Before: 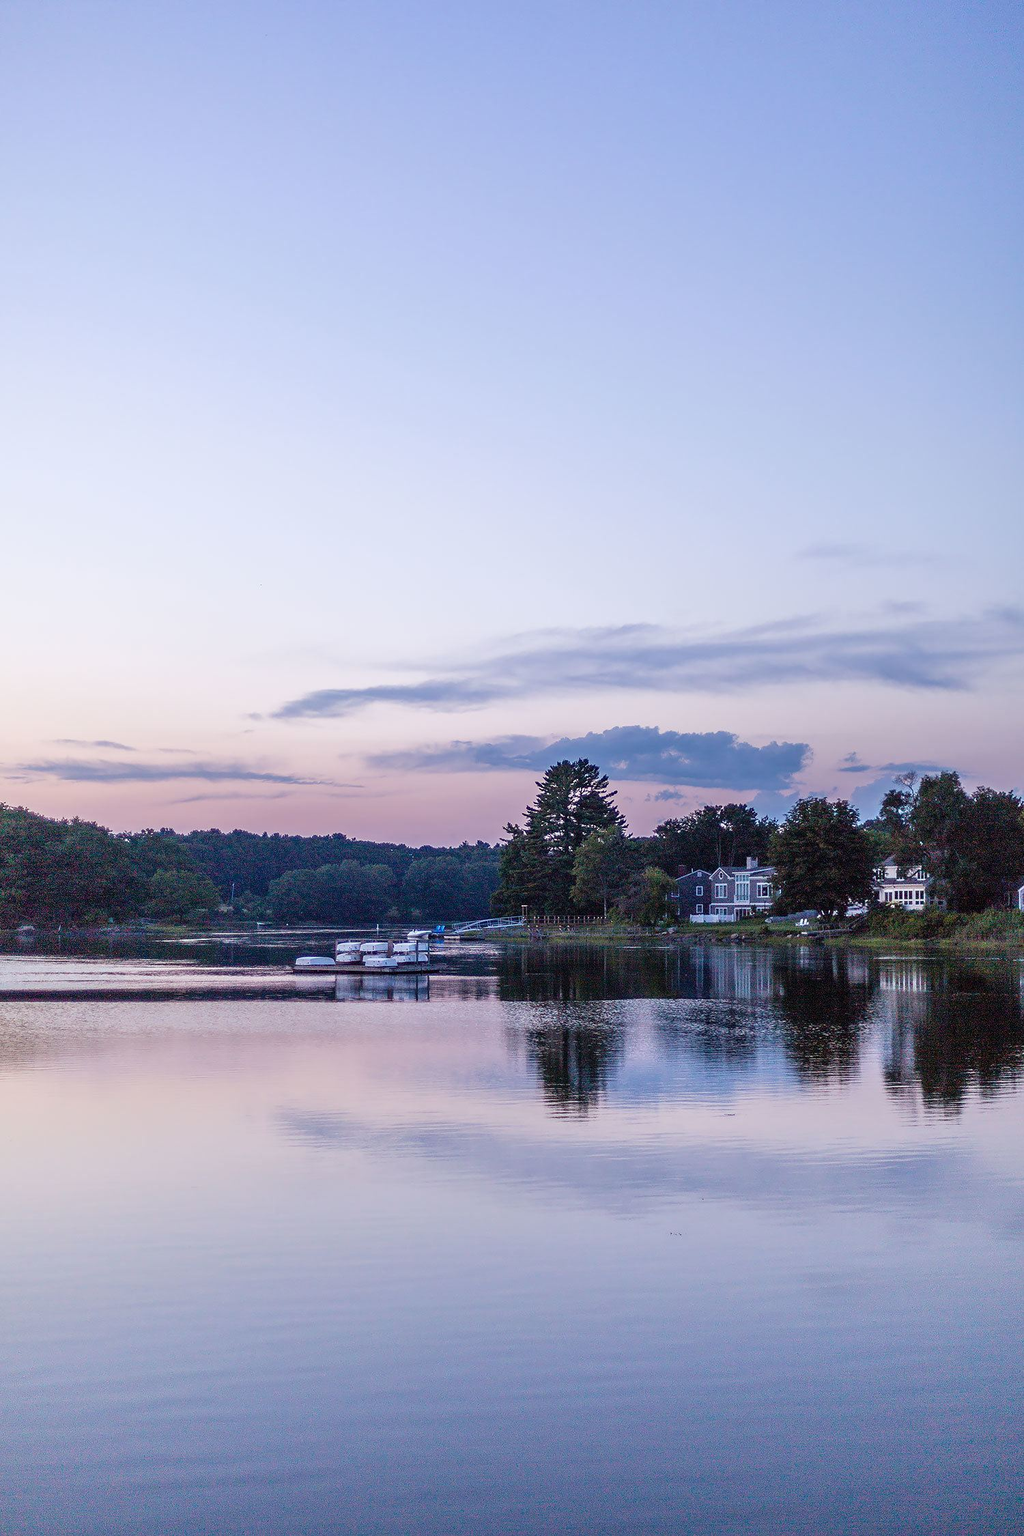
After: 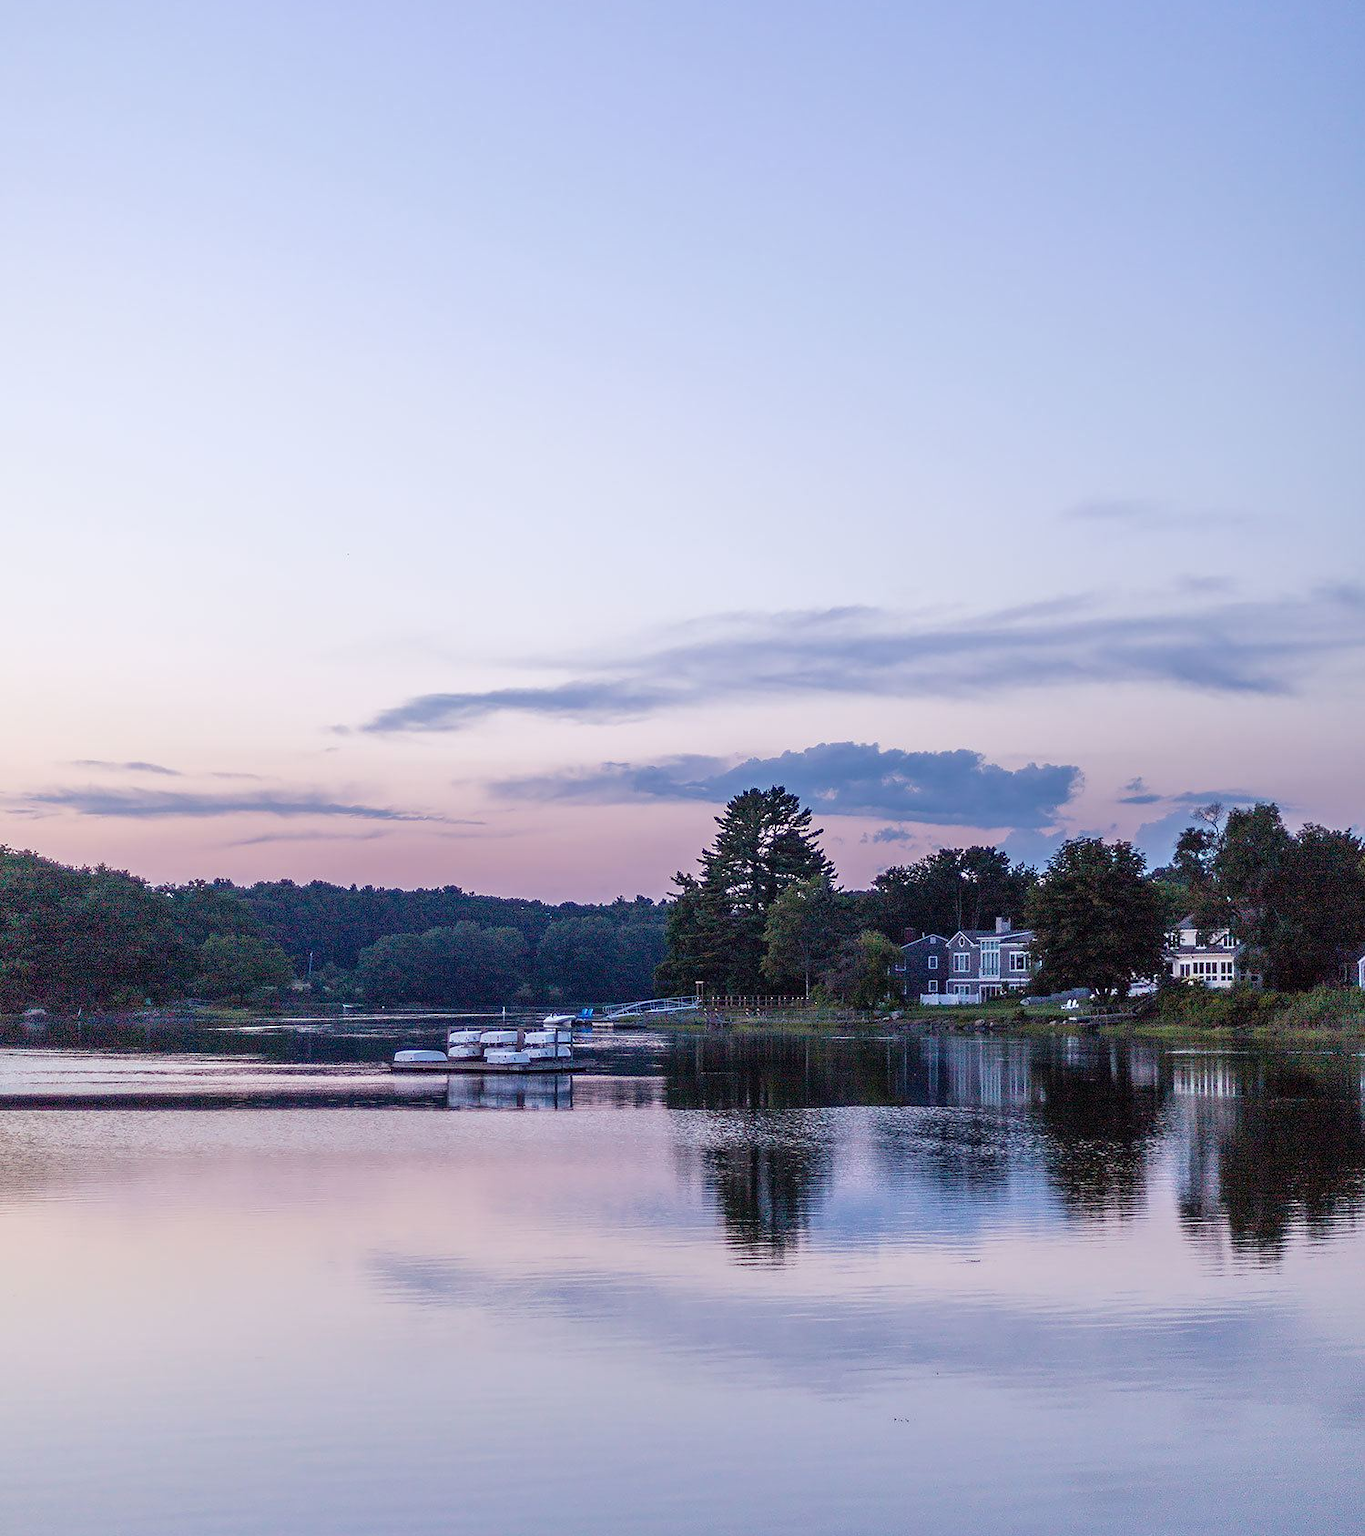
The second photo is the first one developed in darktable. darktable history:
crop: top 11.041%, bottom 13.944%
